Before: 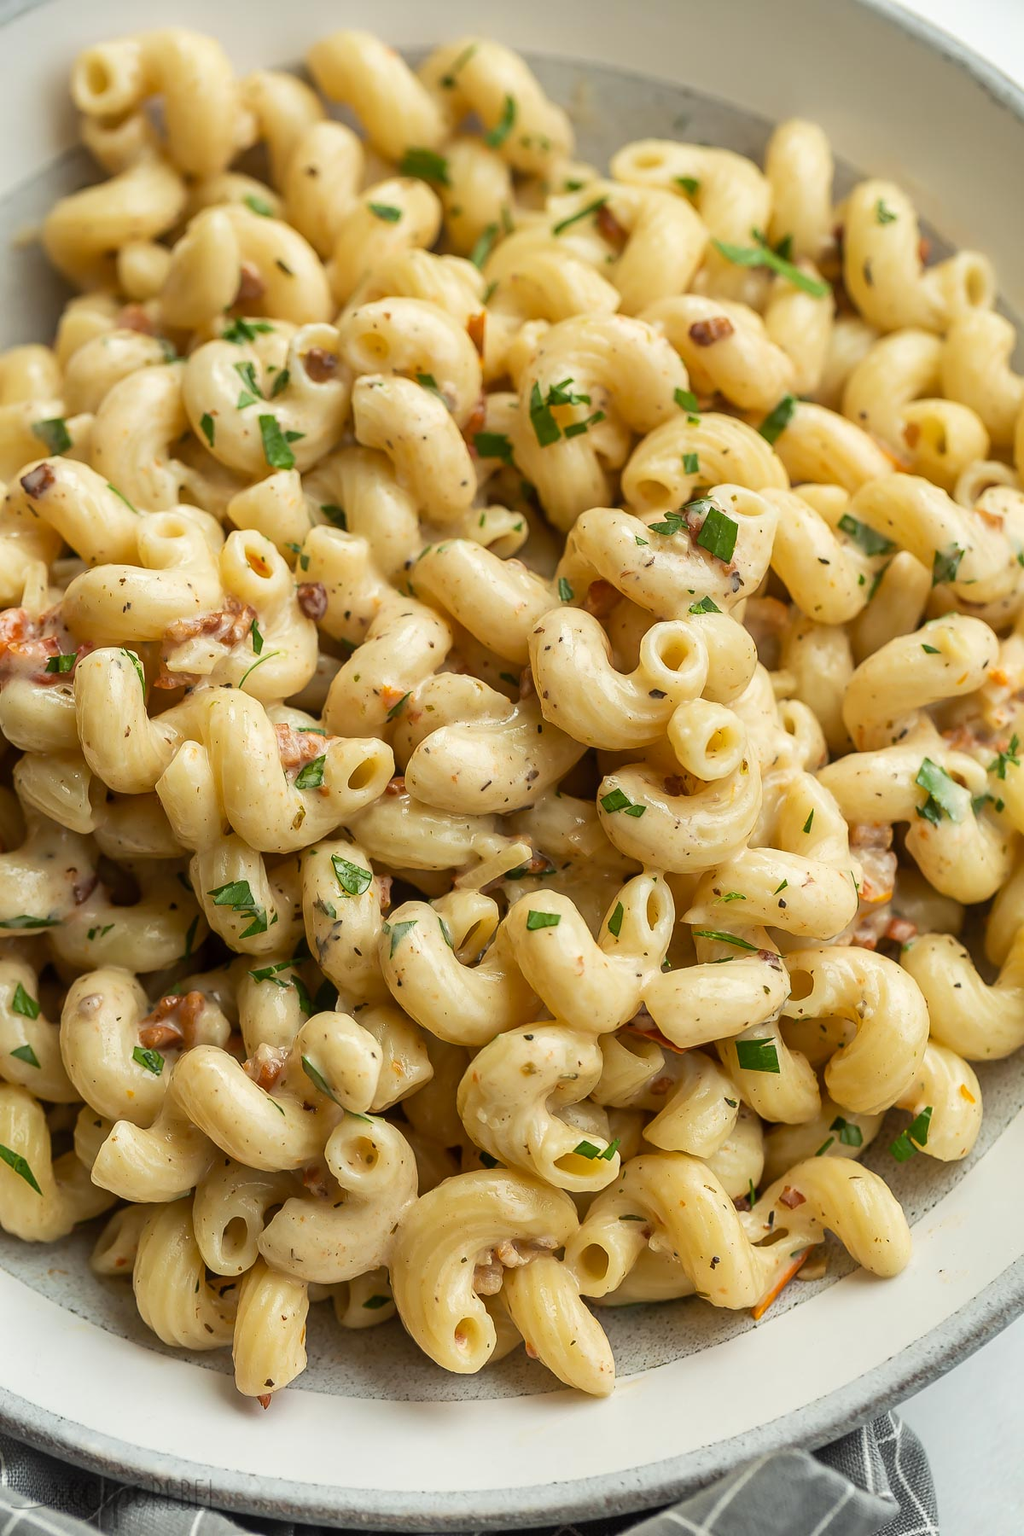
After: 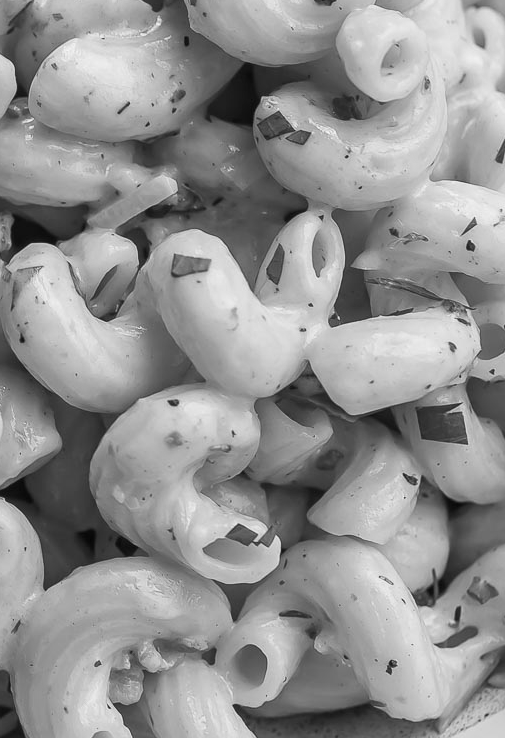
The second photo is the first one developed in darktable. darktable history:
monochrome: a 26.22, b 42.67, size 0.8
crop: left 37.221%, top 45.169%, right 20.63%, bottom 13.777%
